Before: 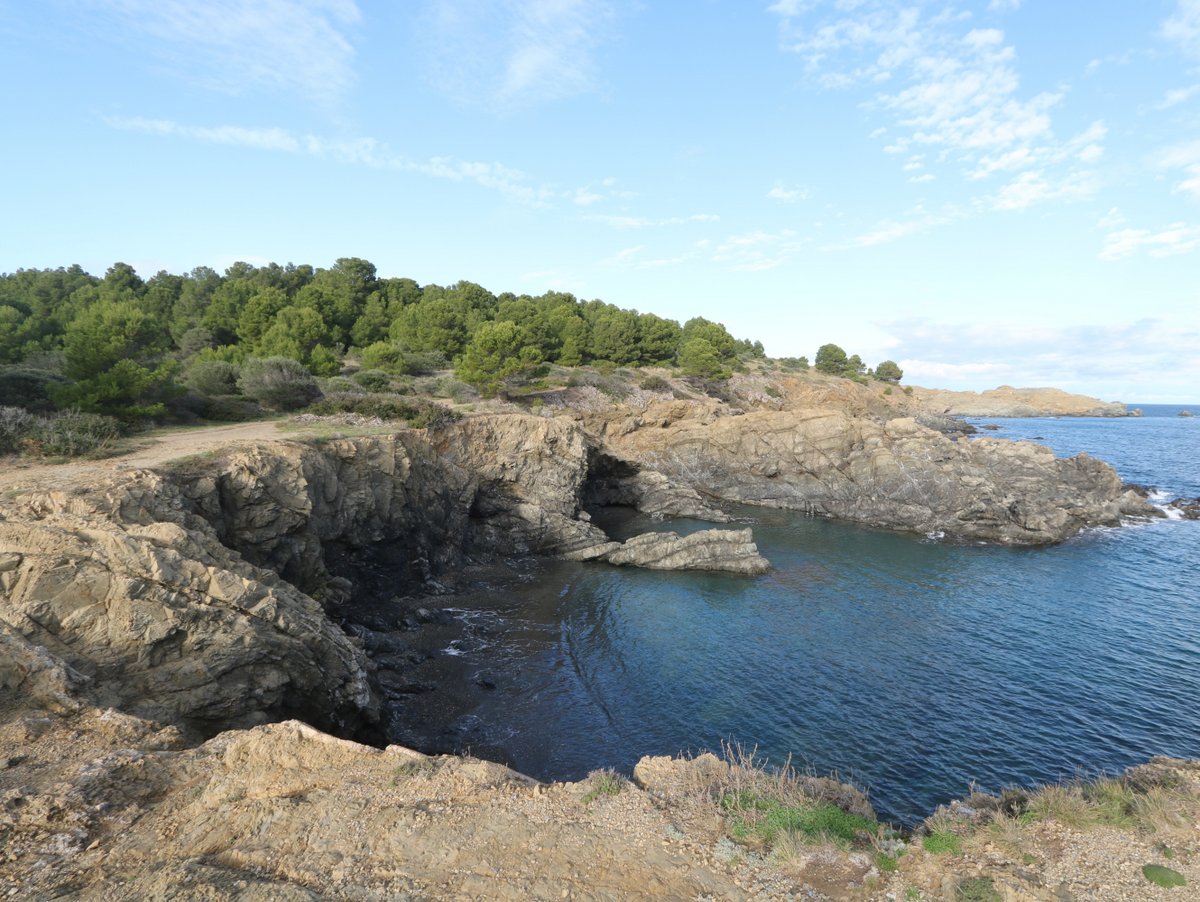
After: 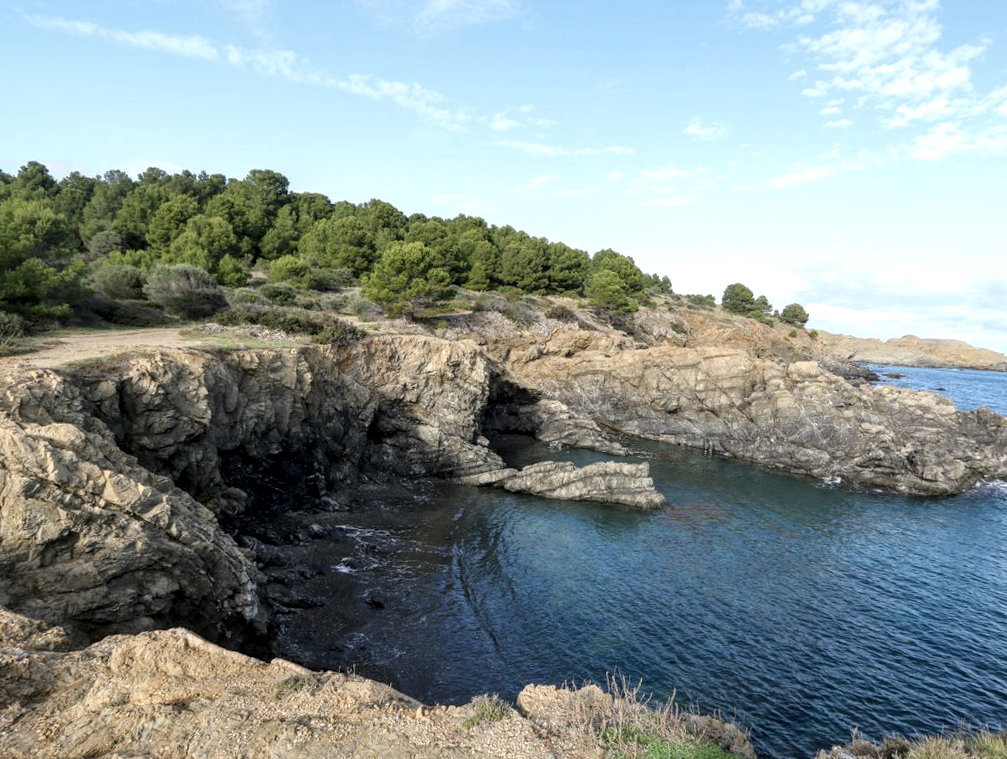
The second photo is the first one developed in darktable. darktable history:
crop and rotate: angle -3.28°, left 5.09%, top 5.187%, right 4.671%, bottom 4.319%
levels: levels [0.026, 0.507, 0.987]
local contrast: highlights 22%, detail 150%
